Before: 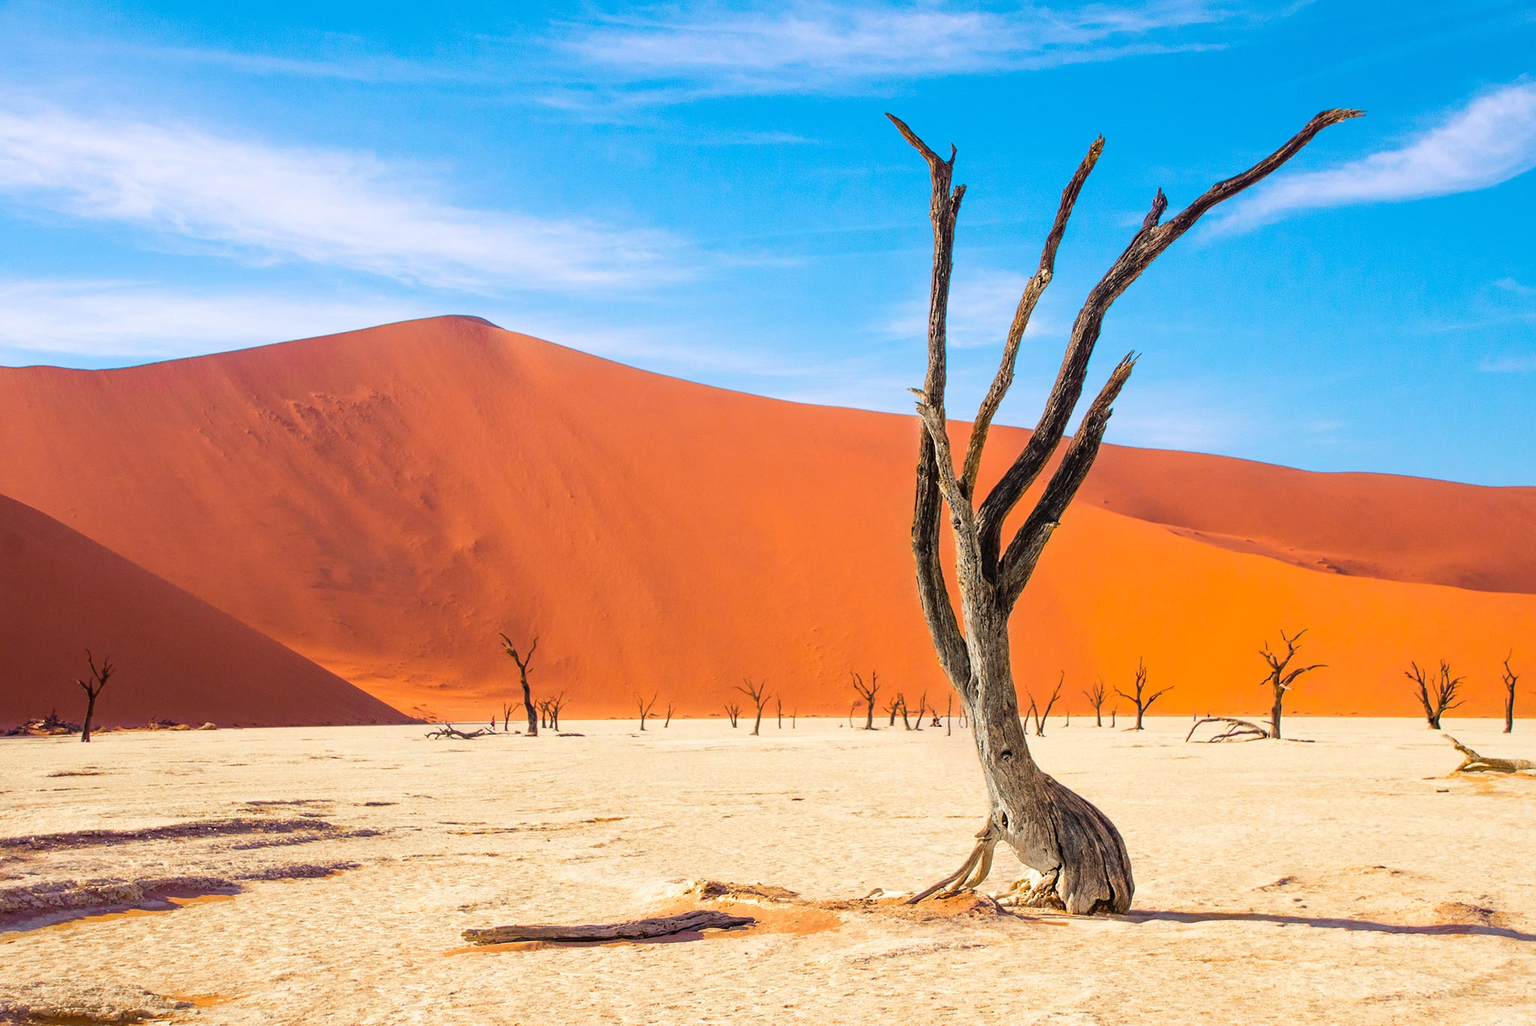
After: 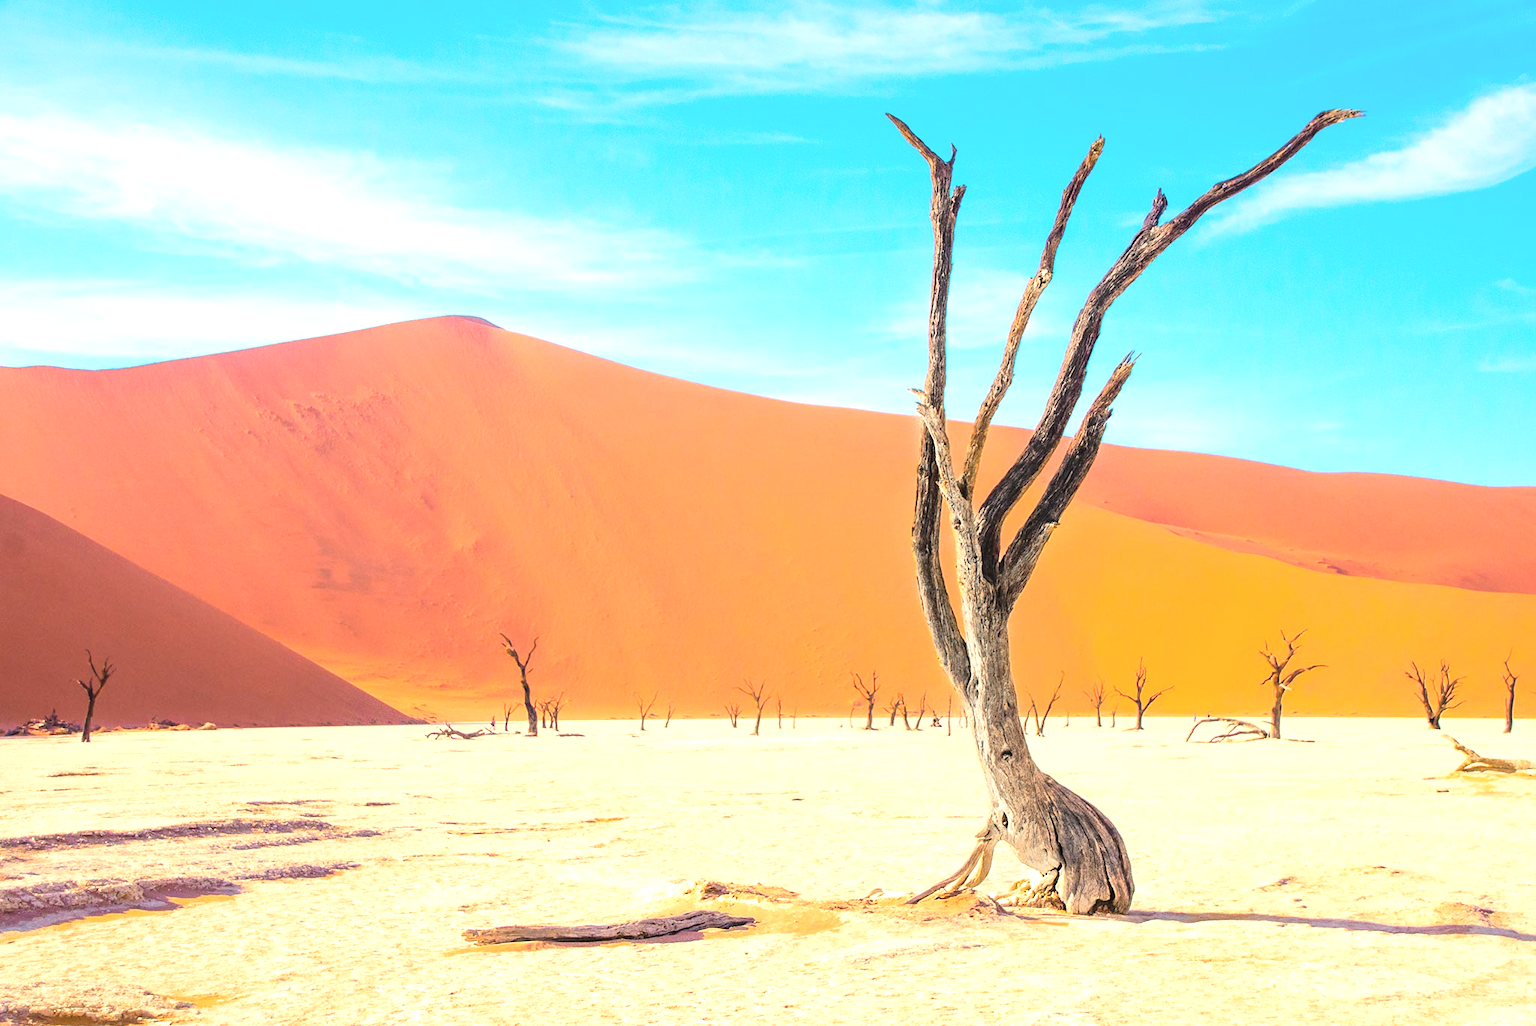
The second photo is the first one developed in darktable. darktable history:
exposure: black level correction 0, exposure 0.696 EV, compensate highlight preservation false
contrast brightness saturation: contrast 0.144, brightness 0.227
